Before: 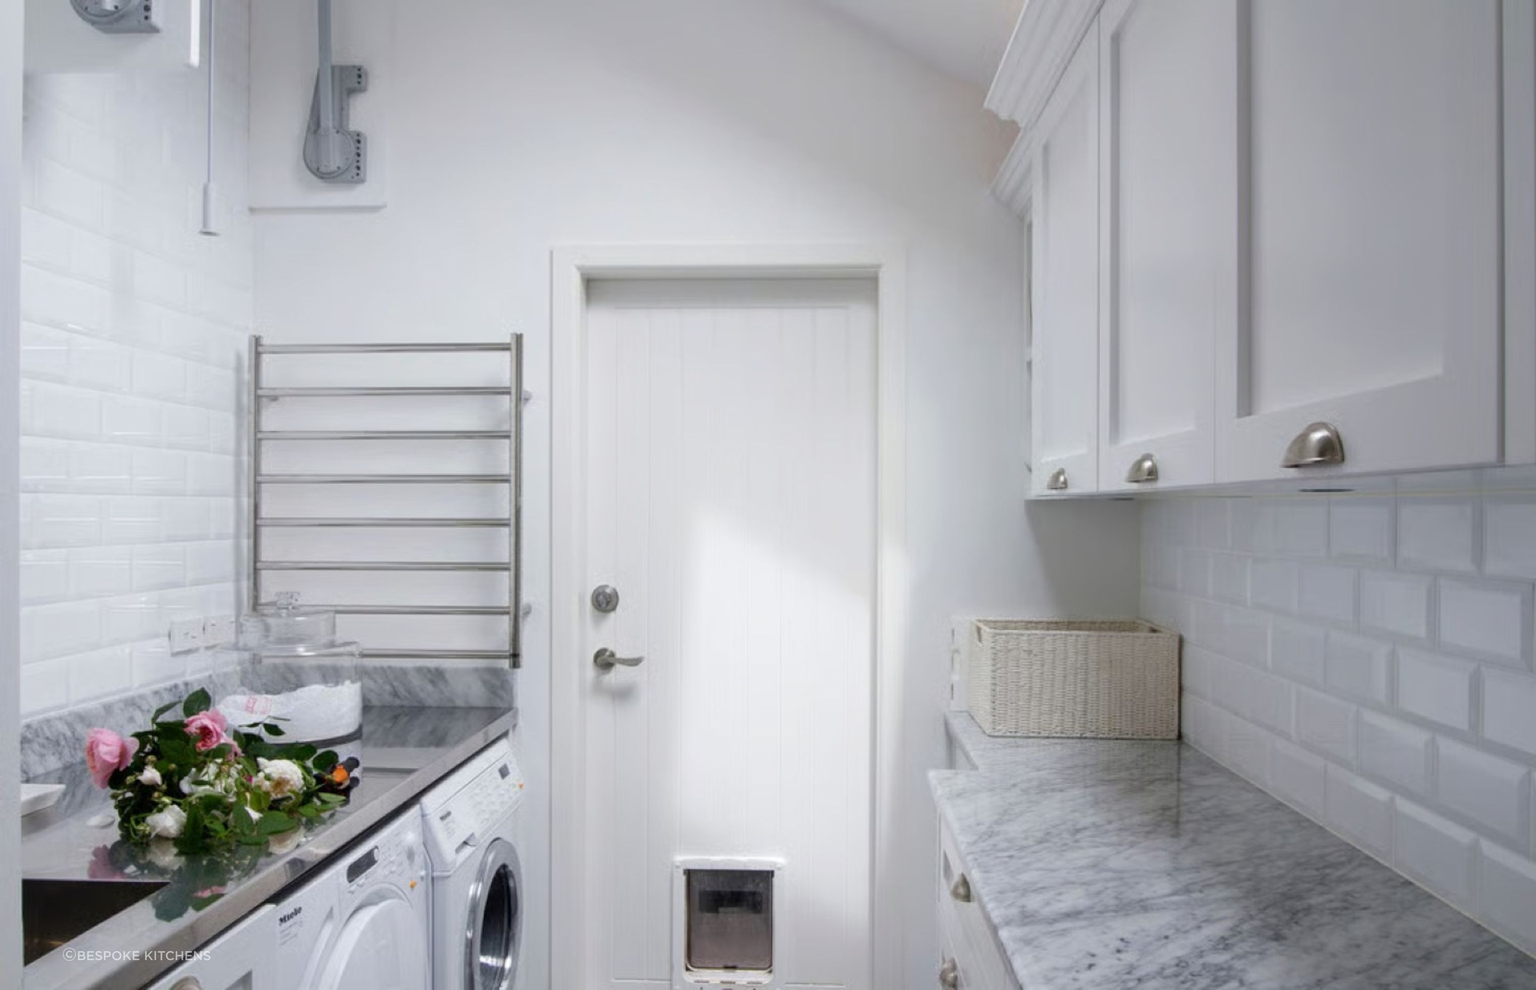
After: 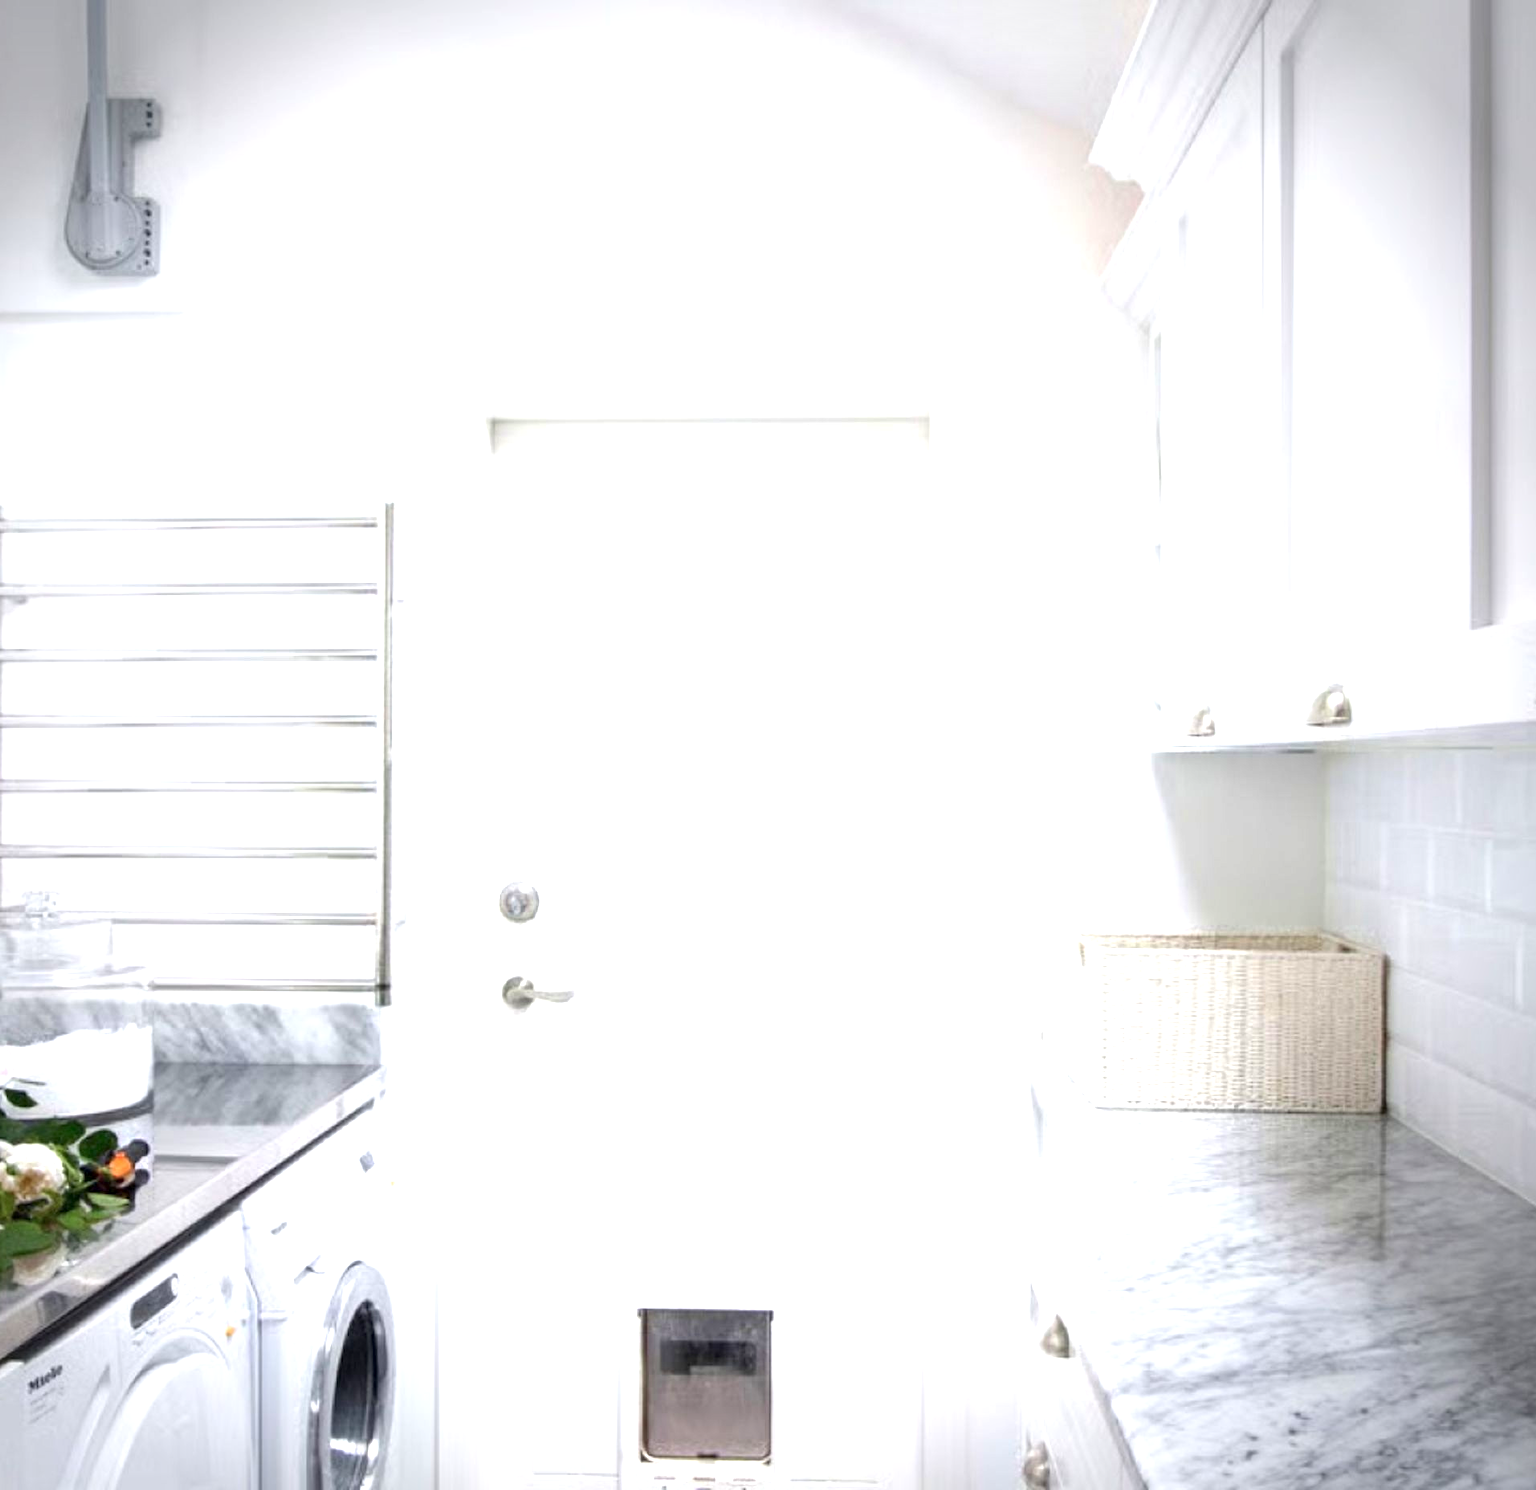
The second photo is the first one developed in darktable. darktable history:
crop: left 16.946%, right 16.619%
exposure: black level correction 0.001, exposure 1.722 EV, compensate highlight preservation false
vignetting: fall-off start 71.81%, brightness -0.584, saturation -0.113
